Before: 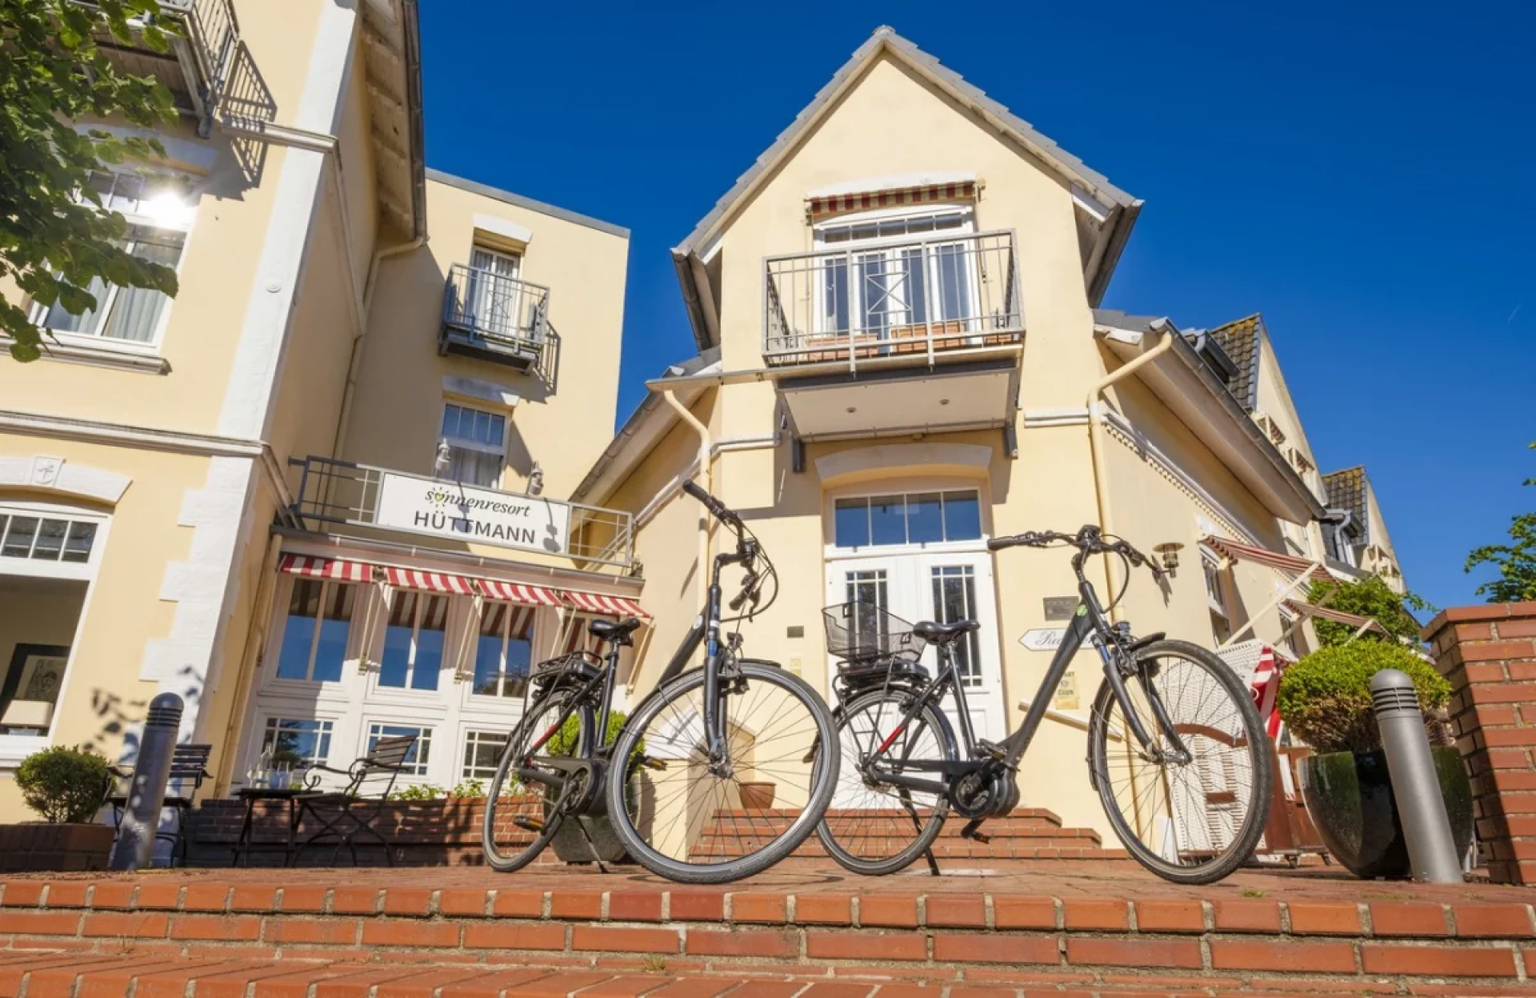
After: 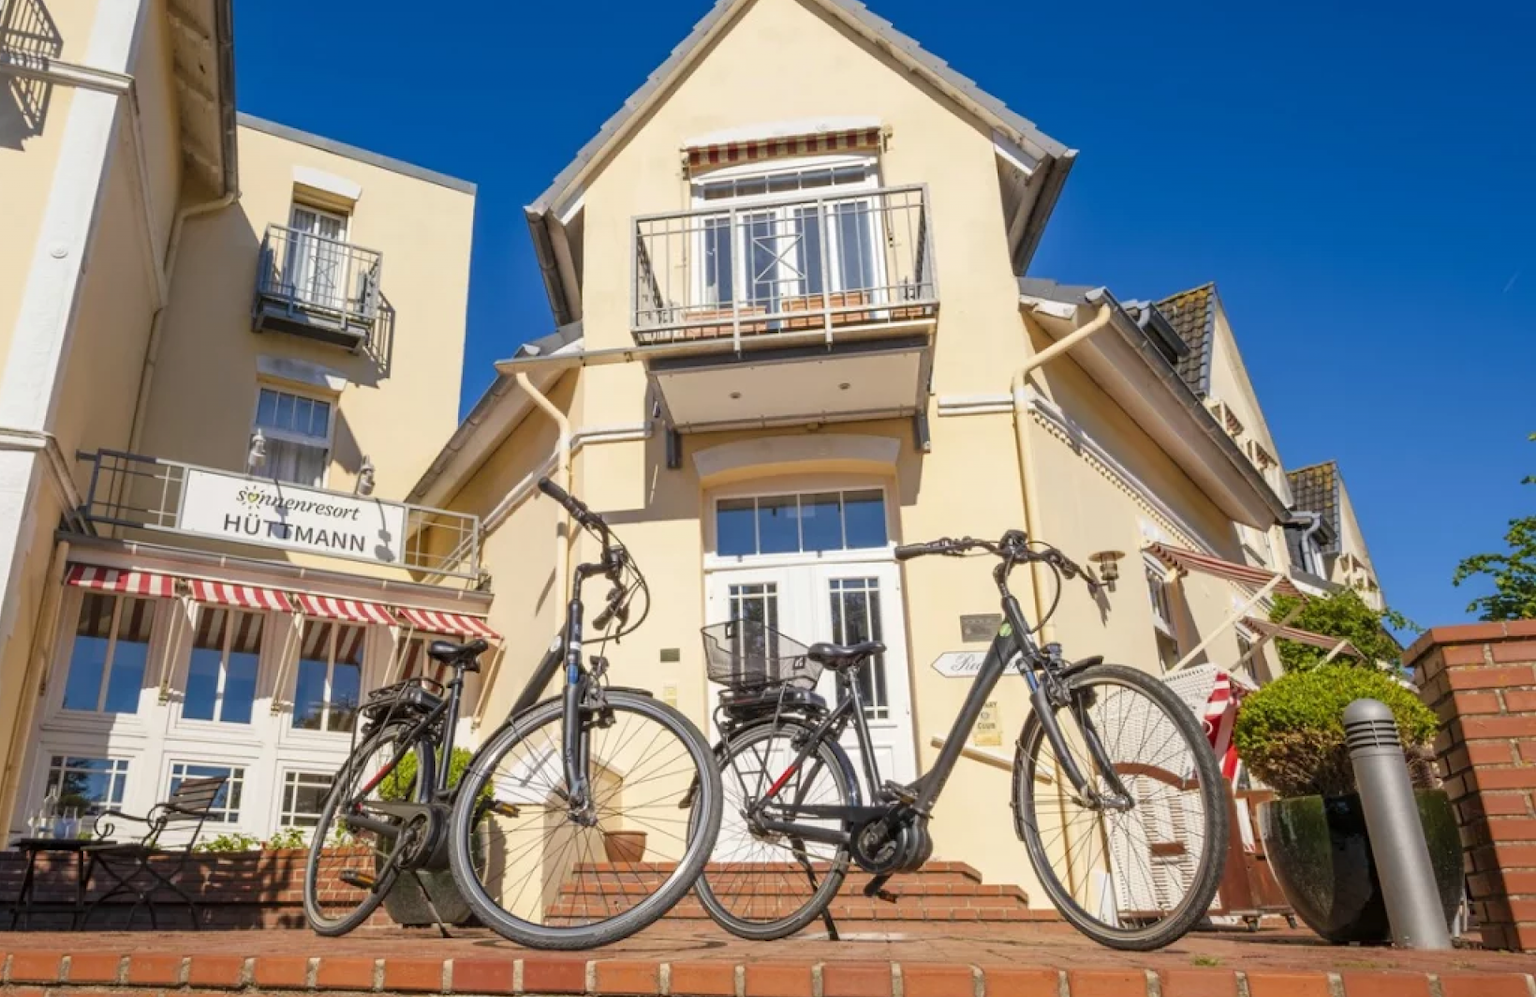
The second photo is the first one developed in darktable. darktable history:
crop: left 14.58%, top 7.29%, bottom 7.29%
